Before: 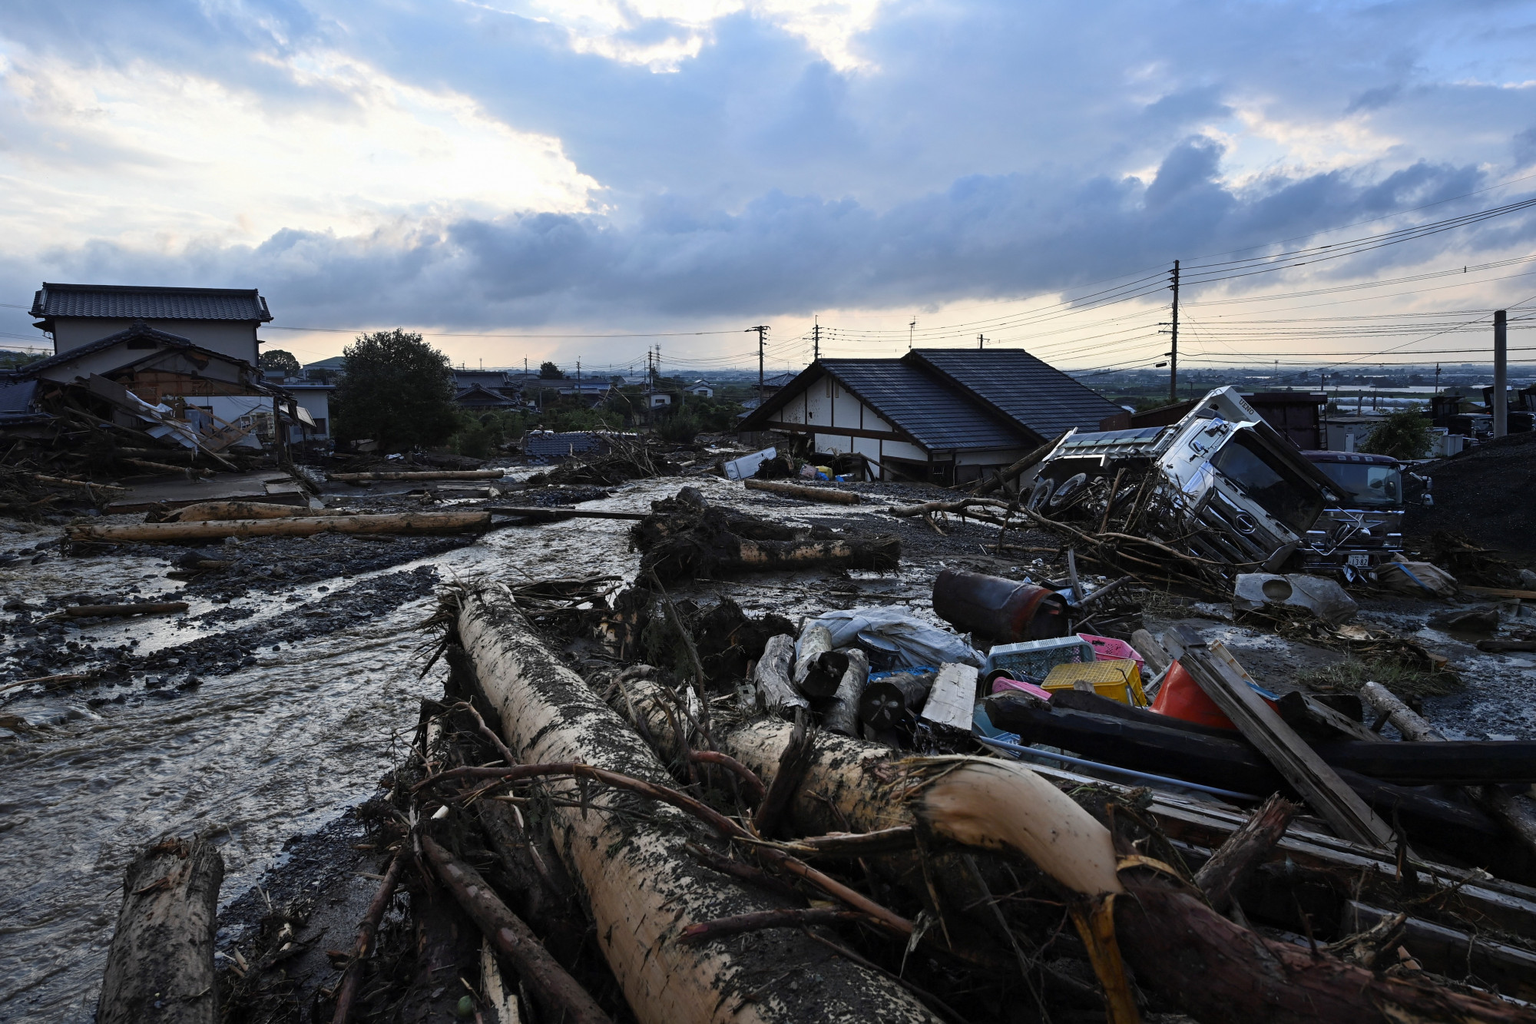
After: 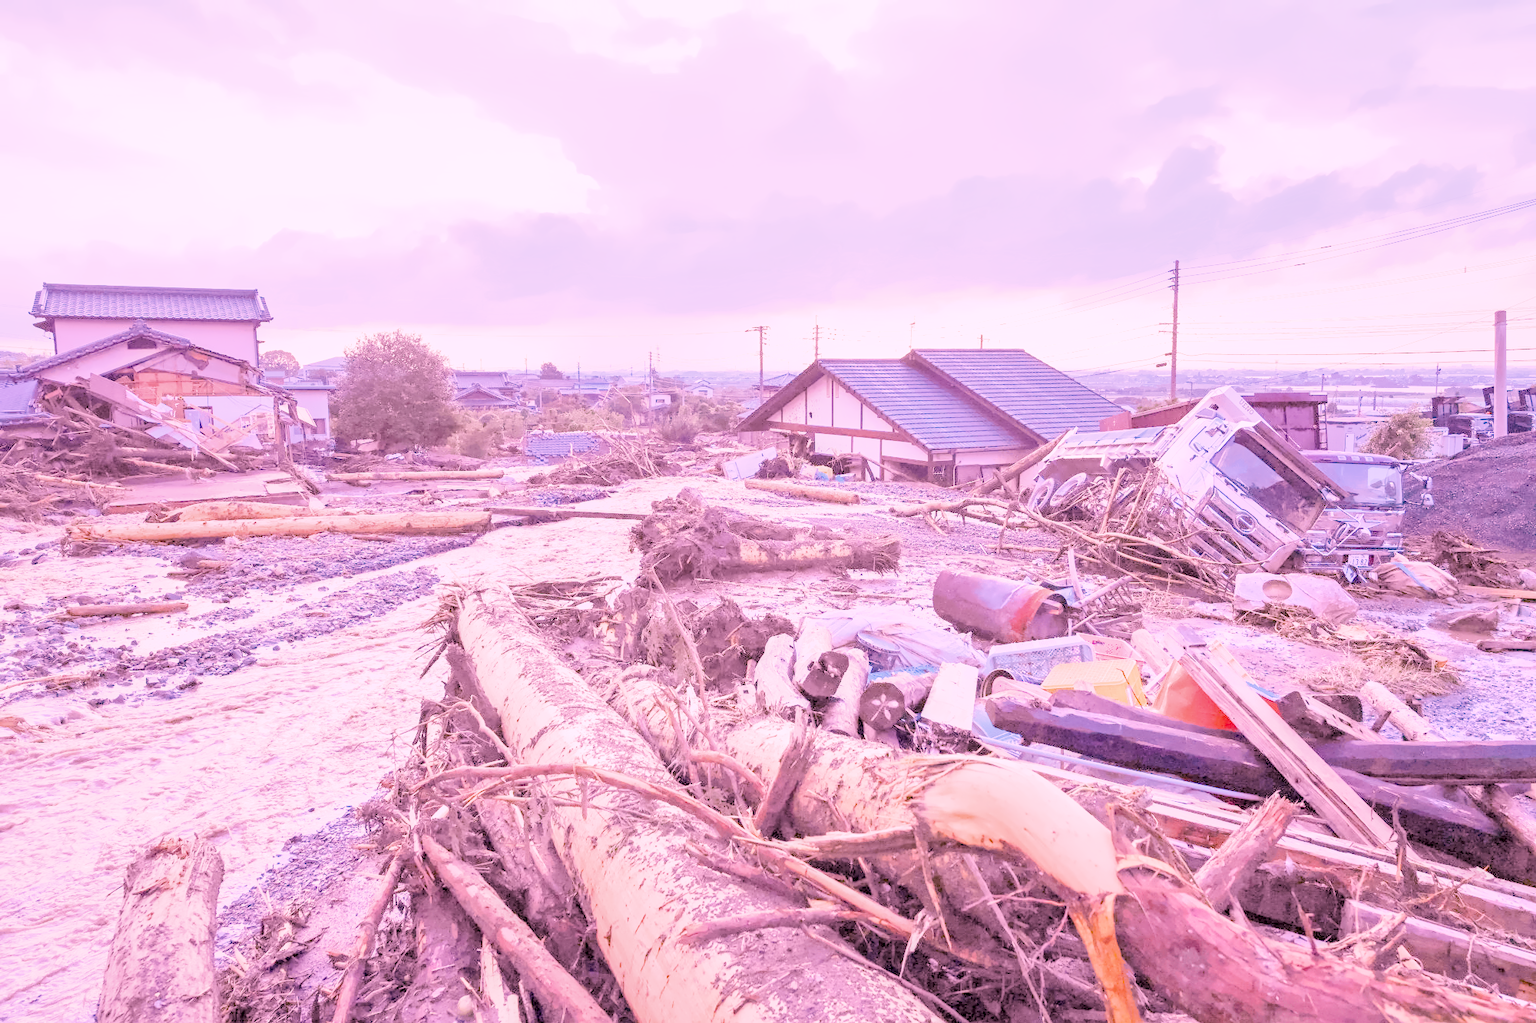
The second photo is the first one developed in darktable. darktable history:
raw chromatic aberrations: on, module defaults
color balance rgb: perceptual saturation grading › global saturation 36%, perceptual brilliance grading › global brilliance 10%, global vibrance 20%
denoise (profiled): preserve shadows 1.18, scattering 0.064, a [-1, 0, 0], b [0, 0, 0], compensate highlight preservation false
hot pixels: on, module defaults
lens correction: scale 1.01, crop 1, focal 85, aperture 3.2, distance 4.38, camera "Canon EOS RP", lens "Canon RF 85mm F2 MACRO IS STM"
raw denoise: x [[0, 0.25, 0.5, 0.75, 1] ×4]
shadows and highlights: shadows 25, highlights -25
tone equalizer "contrast tone curve: soft": -8 EV -0.417 EV, -7 EV -0.389 EV, -6 EV -0.333 EV, -5 EV -0.222 EV, -3 EV 0.222 EV, -2 EV 0.333 EV, -1 EV 0.389 EV, +0 EV 0.417 EV, edges refinement/feathering 500, mask exposure compensation -1.57 EV, preserve details no
exposure: black level correction 0.001, exposure 1.719 EV, compensate exposure bias true, compensate highlight preservation false
filmic rgb: black relative exposure -16 EV, white relative exposure 6.92 EV, hardness 4.7
haze removal: strength 0.1, compatibility mode true, adaptive false
local contrast: on, module defaults
white balance: red 2.107, blue 1.542
highlight reconstruction: method reconstruct in LCh, clipping threshold 1.25, iterations 1, diameter of reconstruction 64 px
